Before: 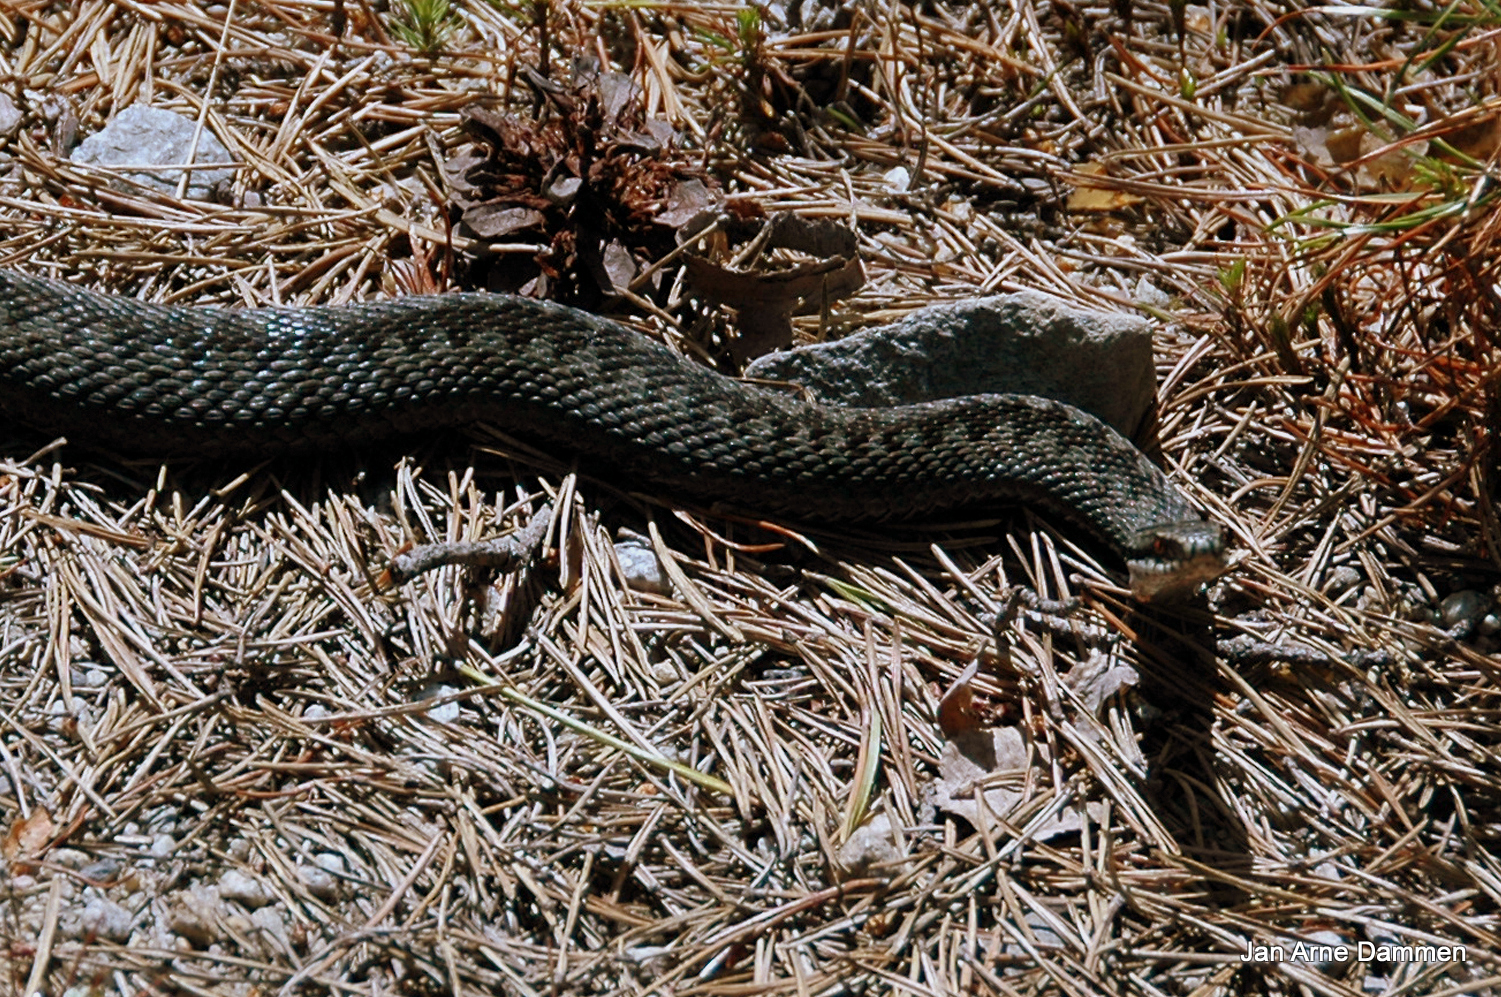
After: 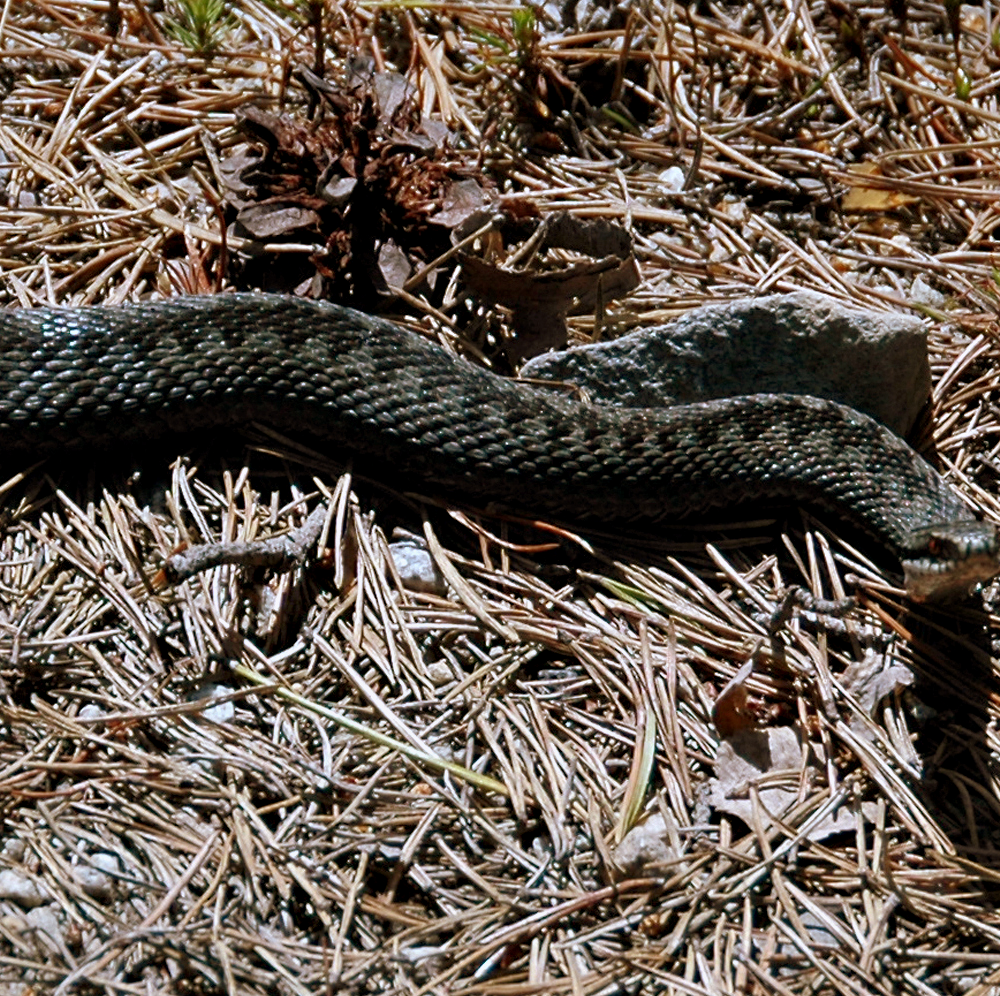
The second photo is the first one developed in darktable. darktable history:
crop and rotate: left 15.055%, right 18.278%
contrast equalizer: octaves 7, y [[0.524 ×6], [0.512 ×6], [0.379 ×6], [0 ×6], [0 ×6]]
